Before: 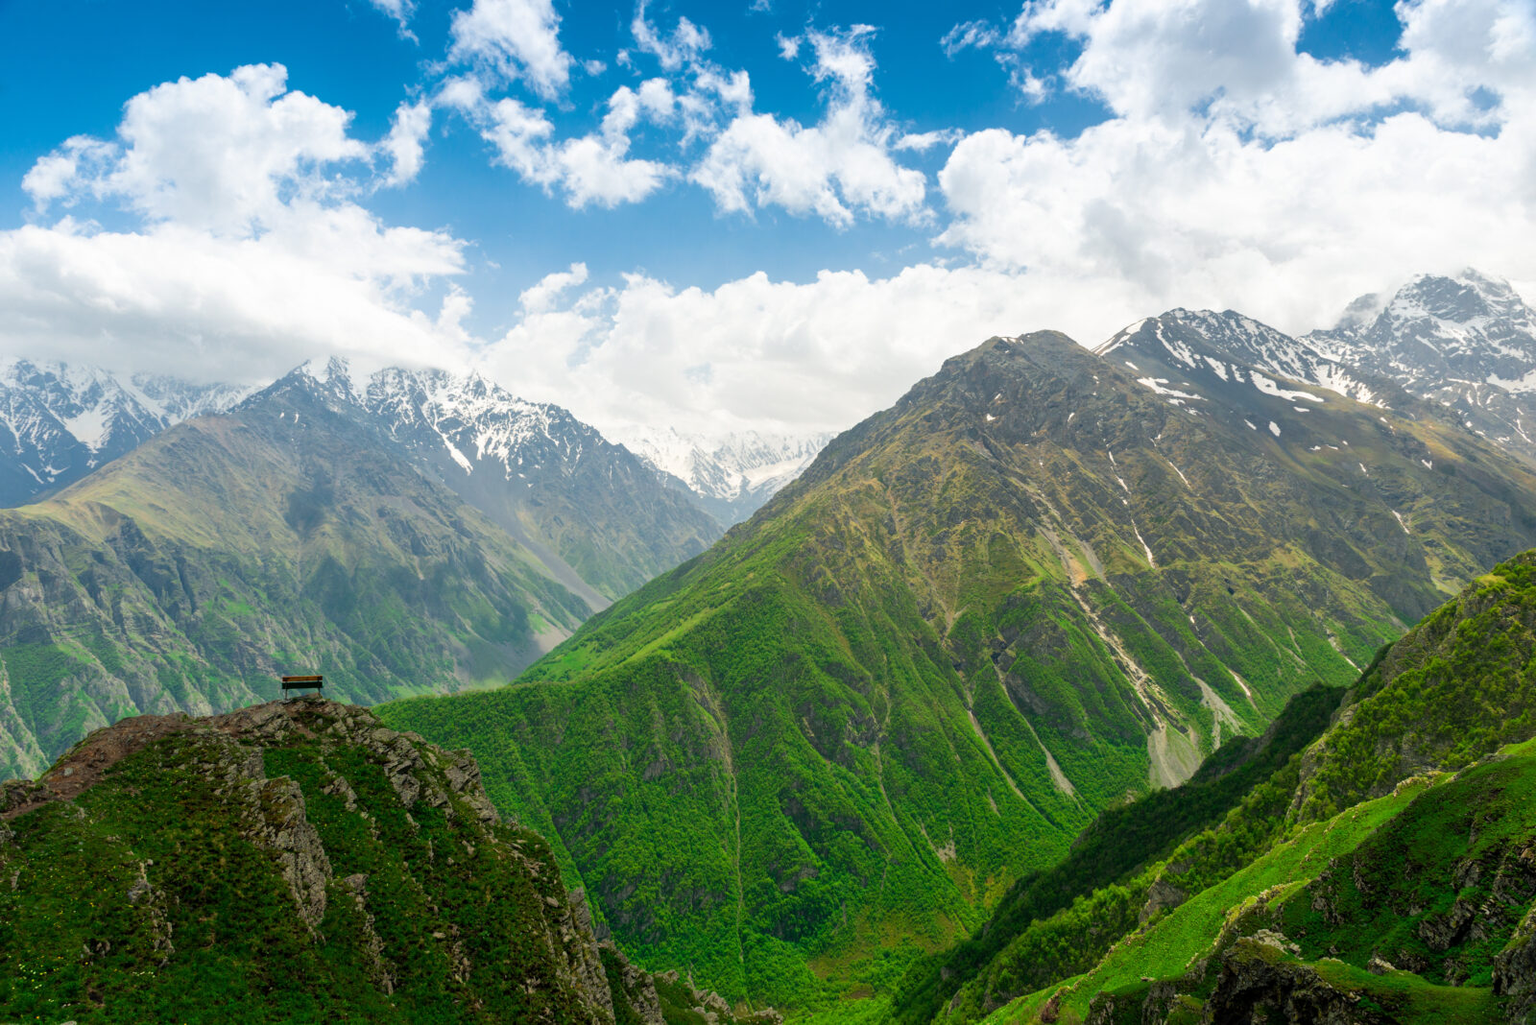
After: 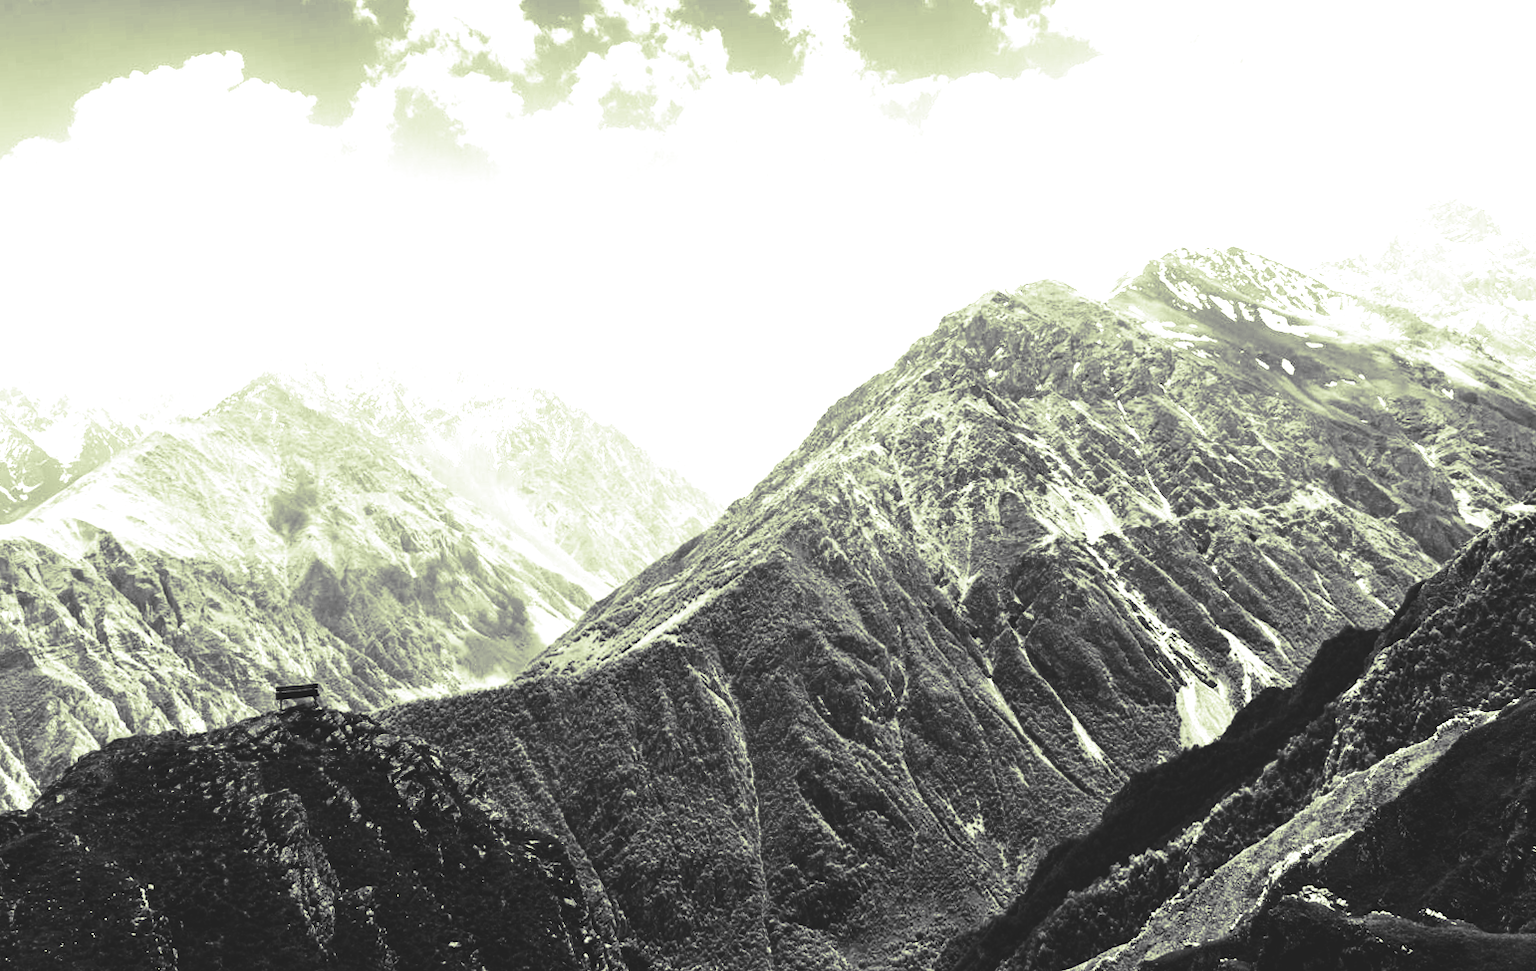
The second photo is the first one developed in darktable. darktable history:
tone equalizer: -8 EV -1.08 EV, -7 EV -1.01 EV, -6 EV -0.867 EV, -5 EV -0.578 EV, -3 EV 0.578 EV, -2 EV 0.867 EV, -1 EV 1.01 EV, +0 EV 1.08 EV, edges refinement/feathering 500, mask exposure compensation -1.57 EV, preserve details no
rotate and perspective: rotation -3.52°, crop left 0.036, crop right 0.964, crop top 0.081, crop bottom 0.919
colorize: saturation 60%, source mix 100%
monochrome: a -71.75, b 75.82
white balance: red 1.029, blue 0.92
exposure: exposure 0.4 EV, compensate highlight preservation false
contrast brightness saturation: contrast 0.24, brightness -0.24, saturation 0.14
split-toning: shadows › hue 290.82°, shadows › saturation 0.34, highlights › saturation 0.38, balance 0, compress 50%
